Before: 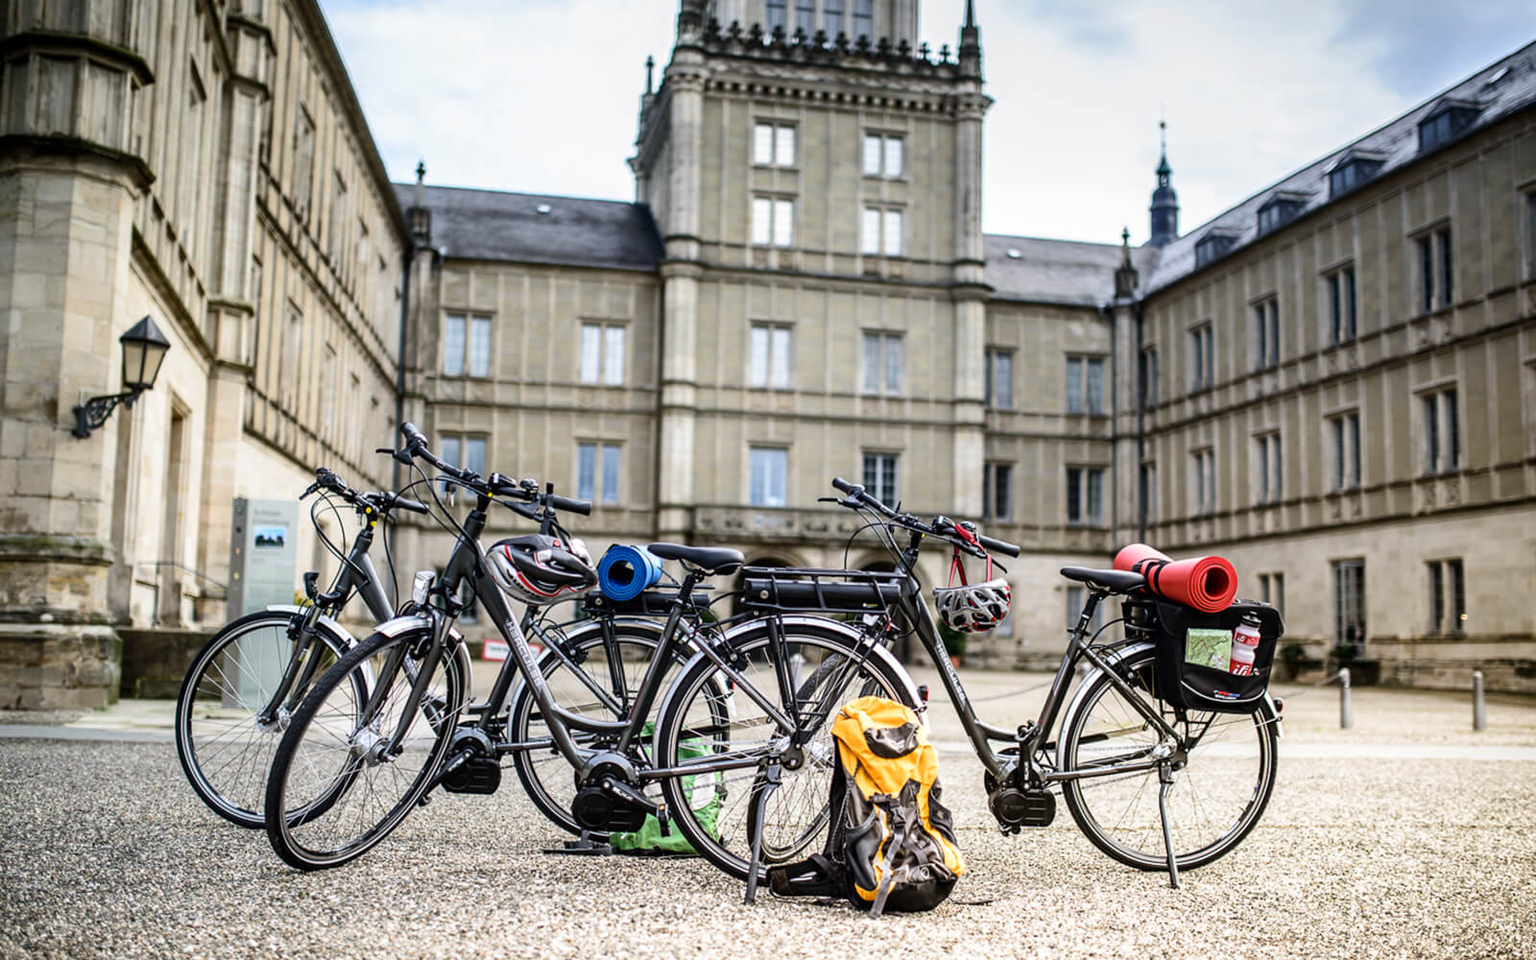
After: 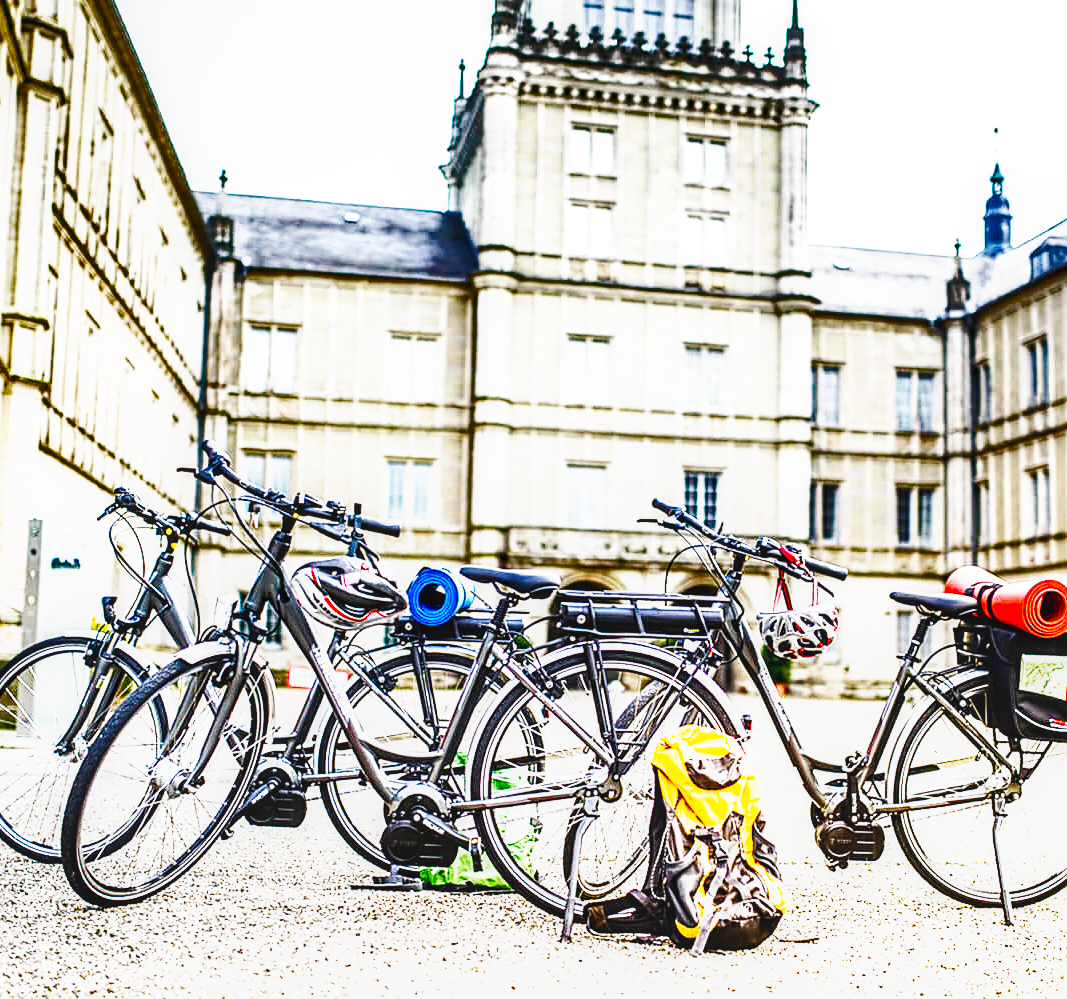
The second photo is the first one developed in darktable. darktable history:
color balance rgb: perceptual saturation grading › global saturation 36.708%, perceptual saturation grading › shadows 35.149%
crop and rotate: left 13.523%, right 19.761%
exposure: black level correction 0, exposure 1.001 EV, compensate exposure bias true, compensate highlight preservation false
base curve: curves: ch0 [(0, 0) (0.007, 0.004) (0.027, 0.03) (0.046, 0.07) (0.207, 0.54) (0.442, 0.872) (0.673, 0.972) (1, 1)], preserve colors none
shadows and highlights: low approximation 0.01, soften with gaussian
local contrast: on, module defaults
sharpen: on, module defaults
